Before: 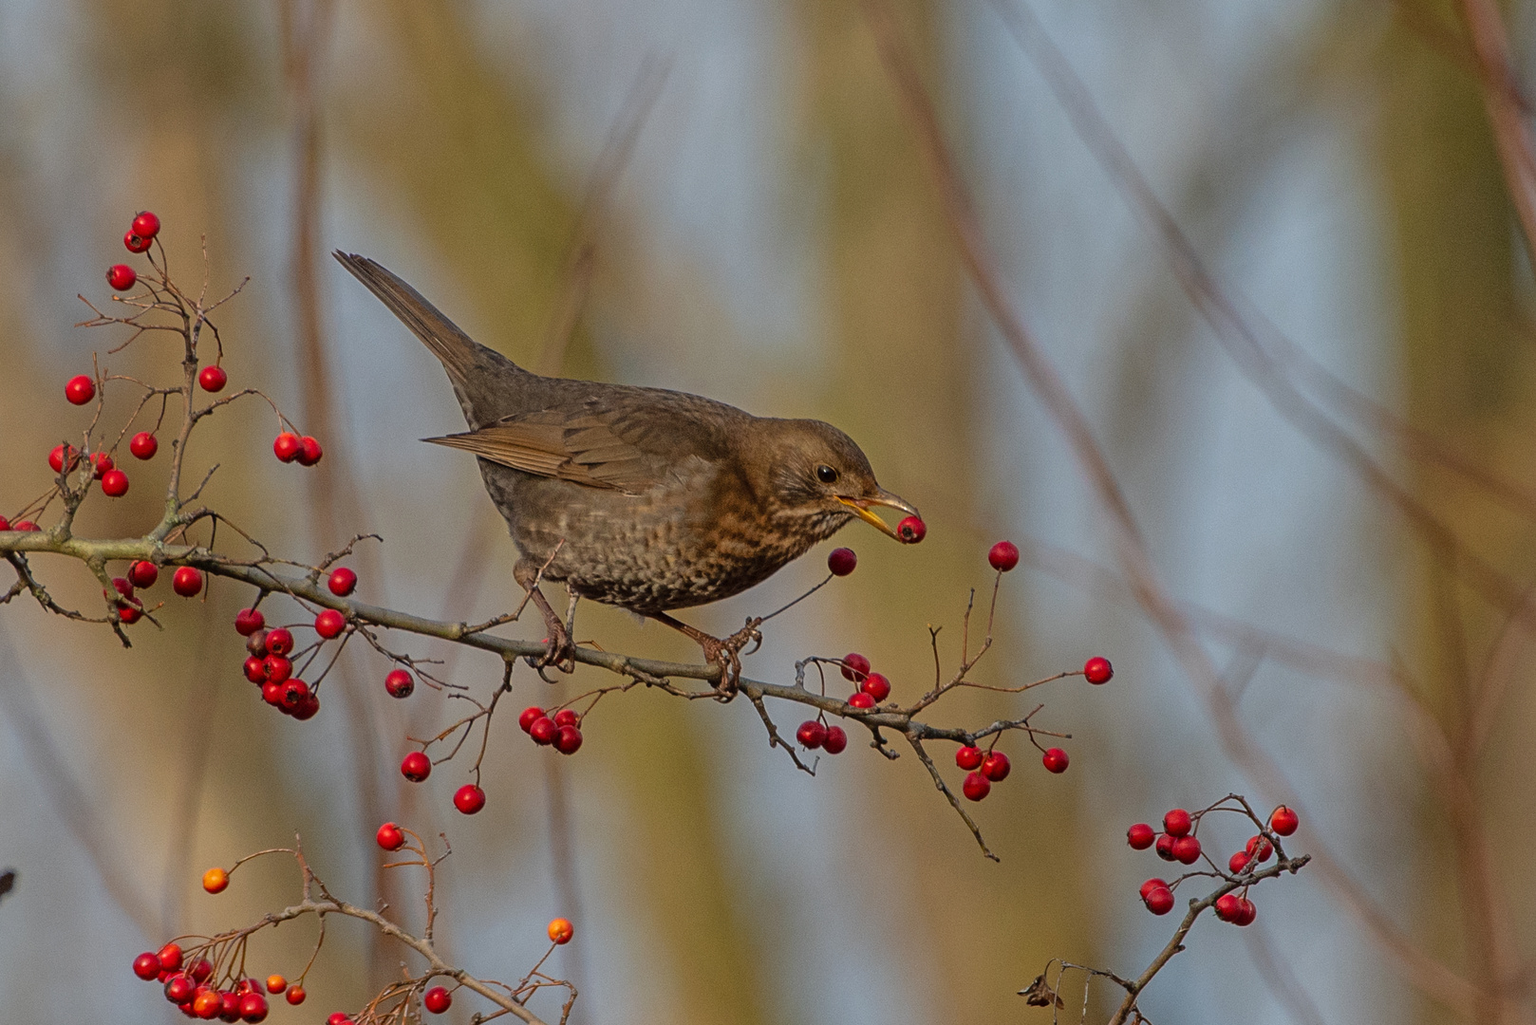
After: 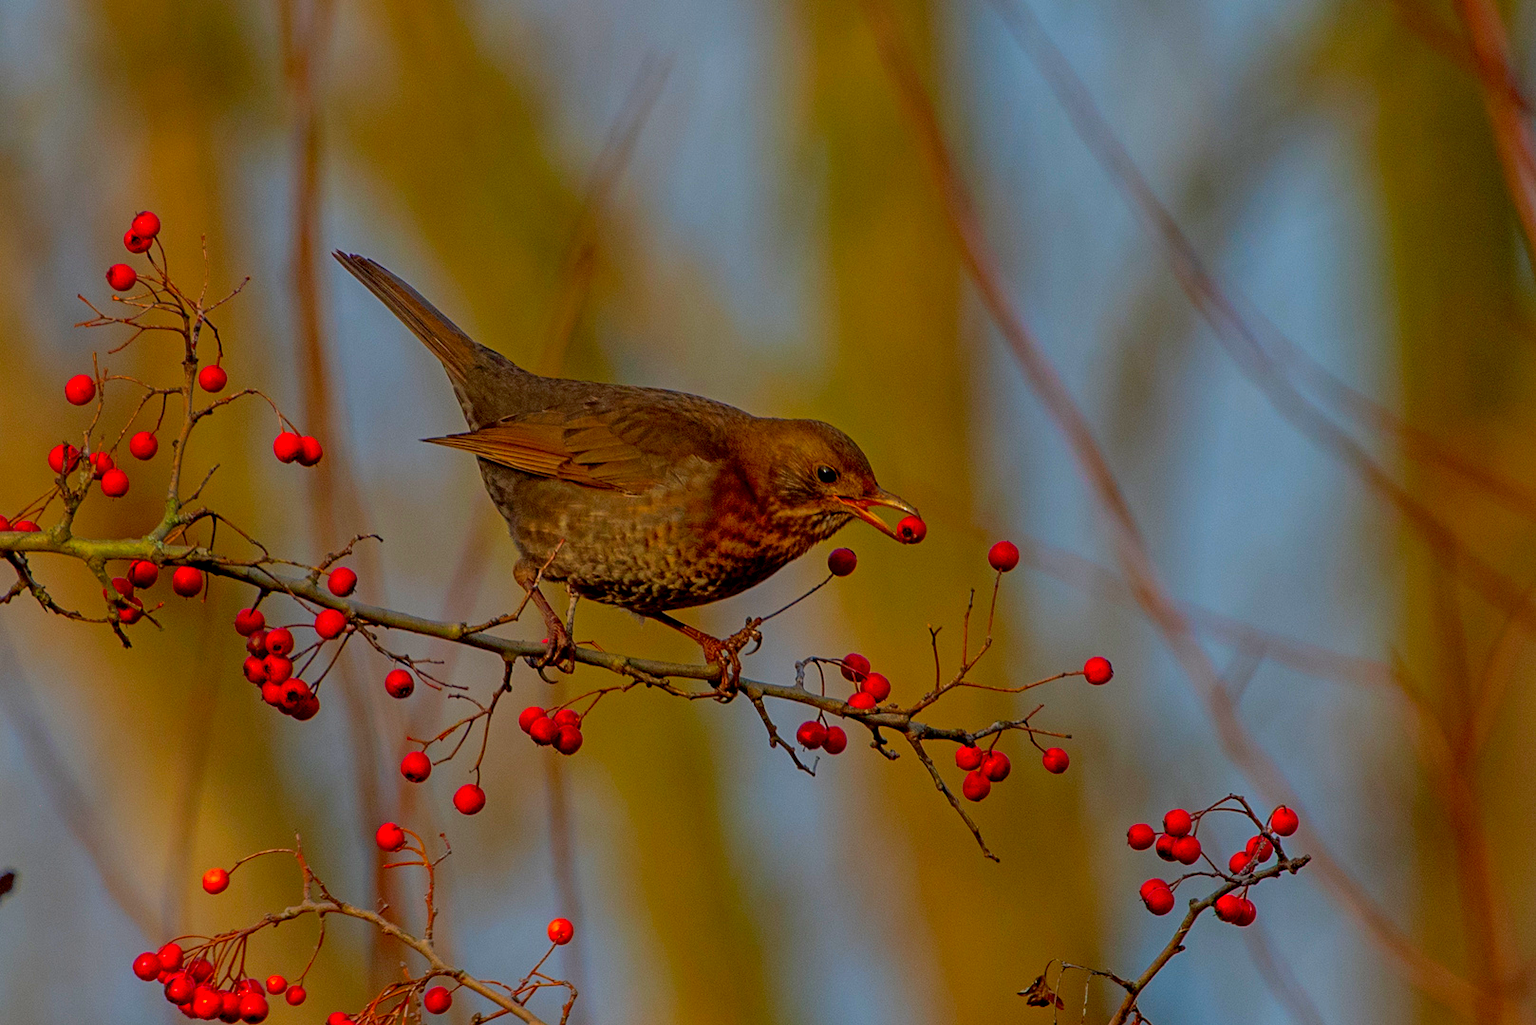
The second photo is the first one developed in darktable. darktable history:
color correction: highlights b* 0.056, saturation 2.21
exposure: black level correction 0.011, exposure -0.484 EV, compensate highlight preservation false
